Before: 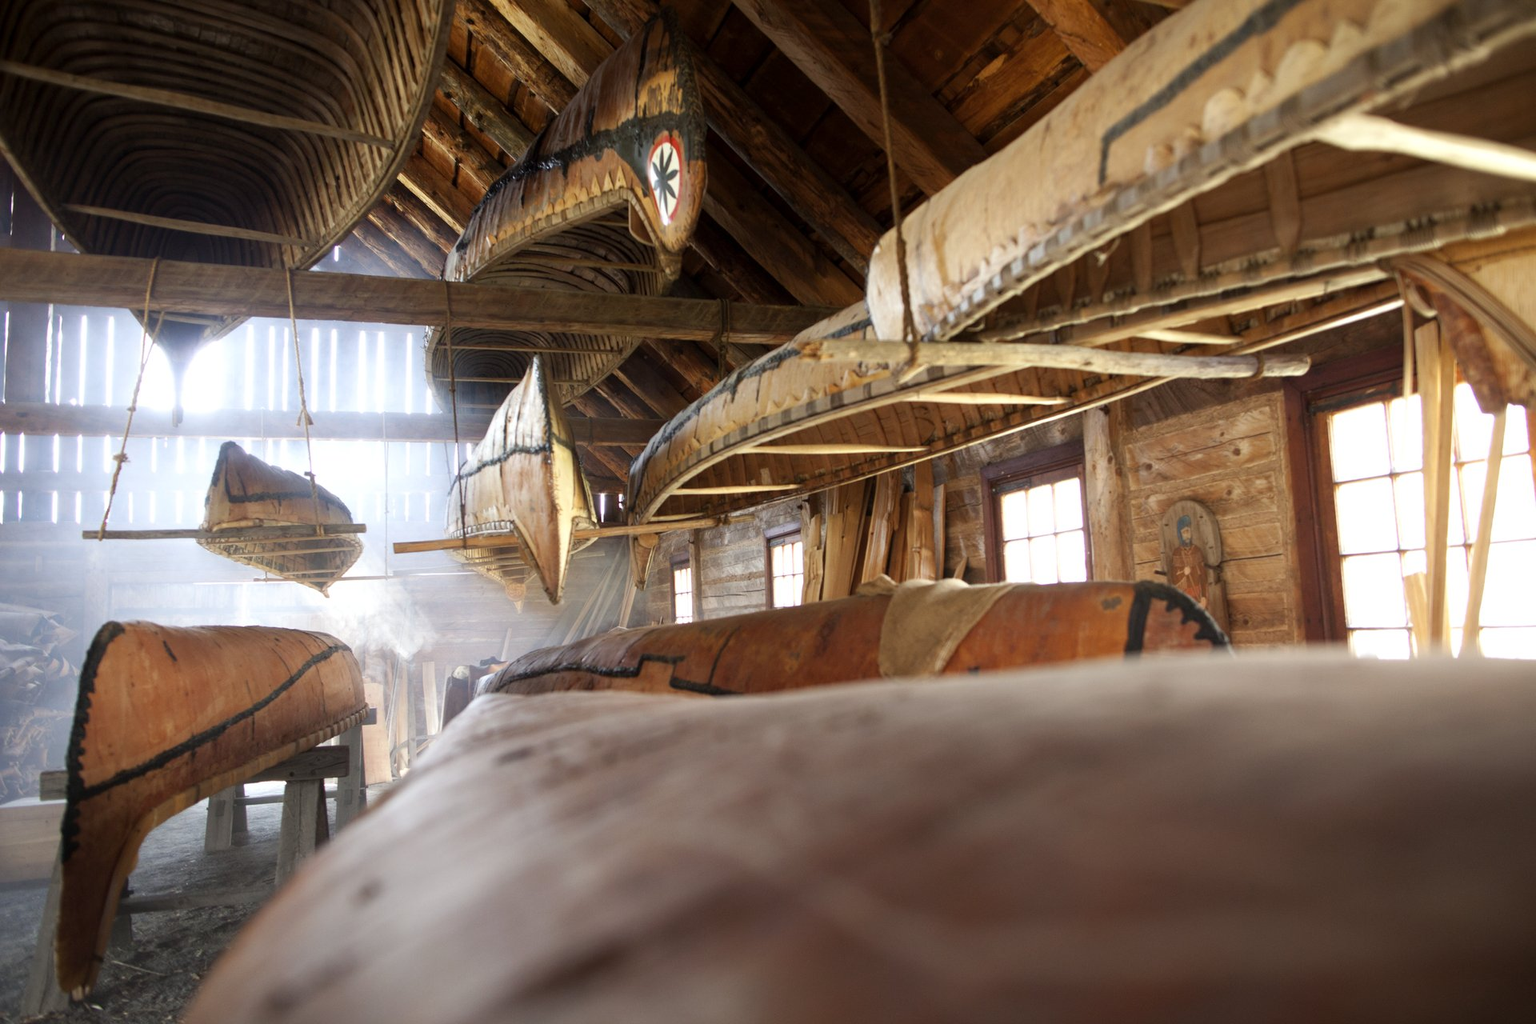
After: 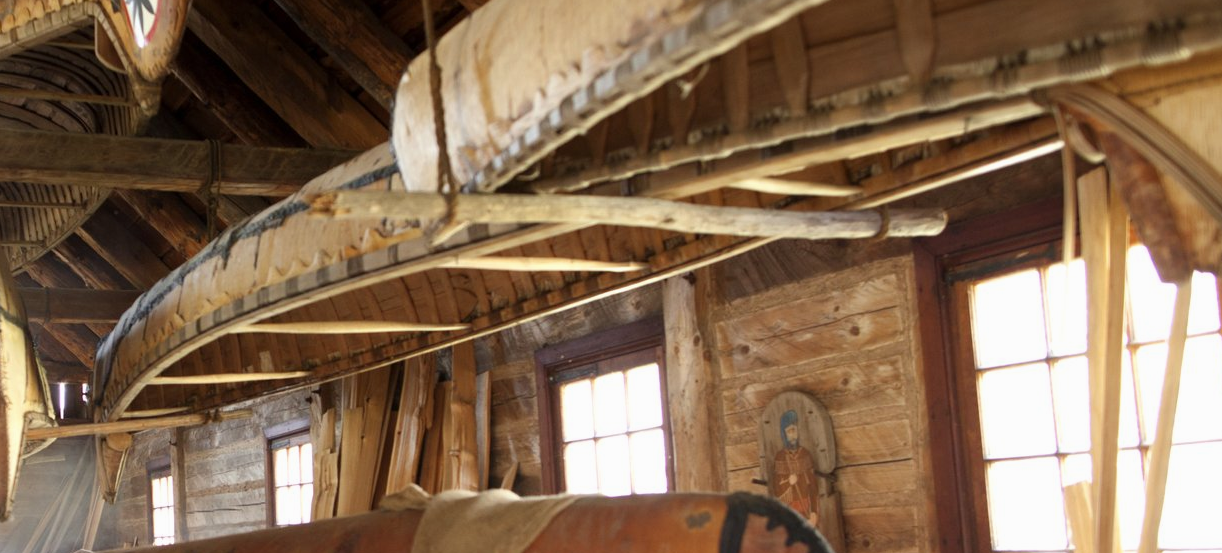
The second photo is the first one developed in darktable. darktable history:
exposure: exposure -0.041 EV, compensate highlight preservation false
crop: left 36.005%, top 18.293%, right 0.31%, bottom 38.444%
